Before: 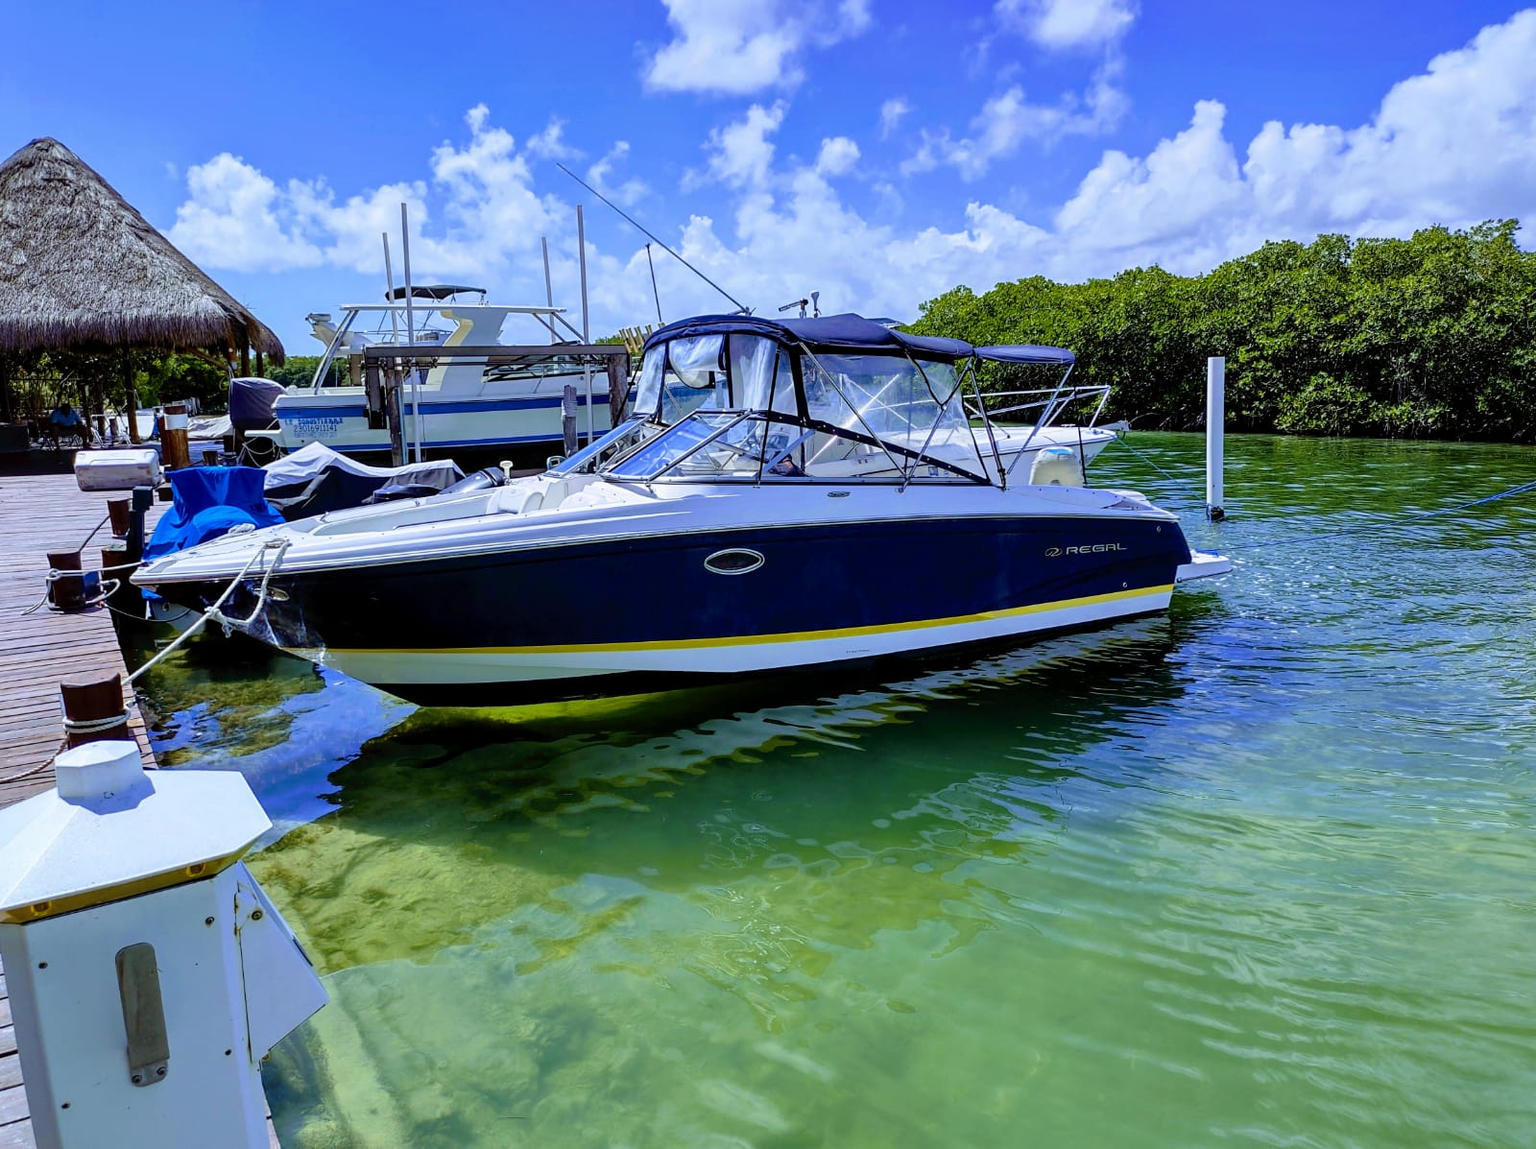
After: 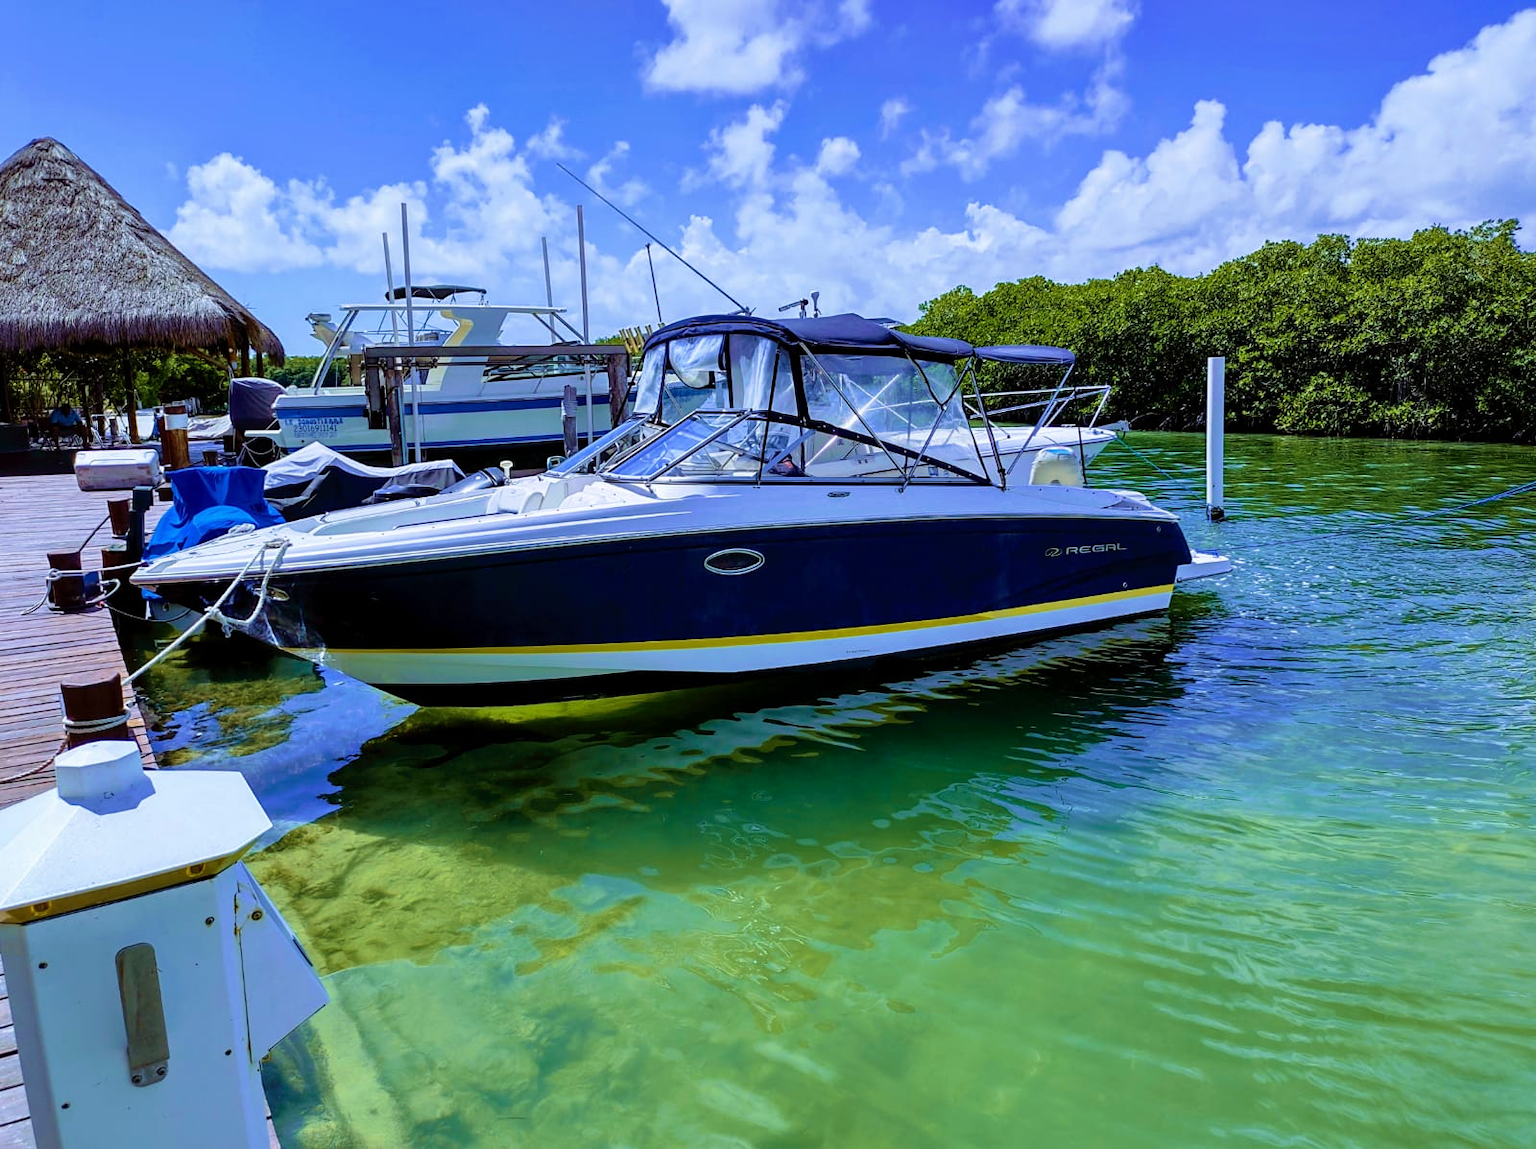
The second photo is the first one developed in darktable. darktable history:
velvia: strength 44.78%
